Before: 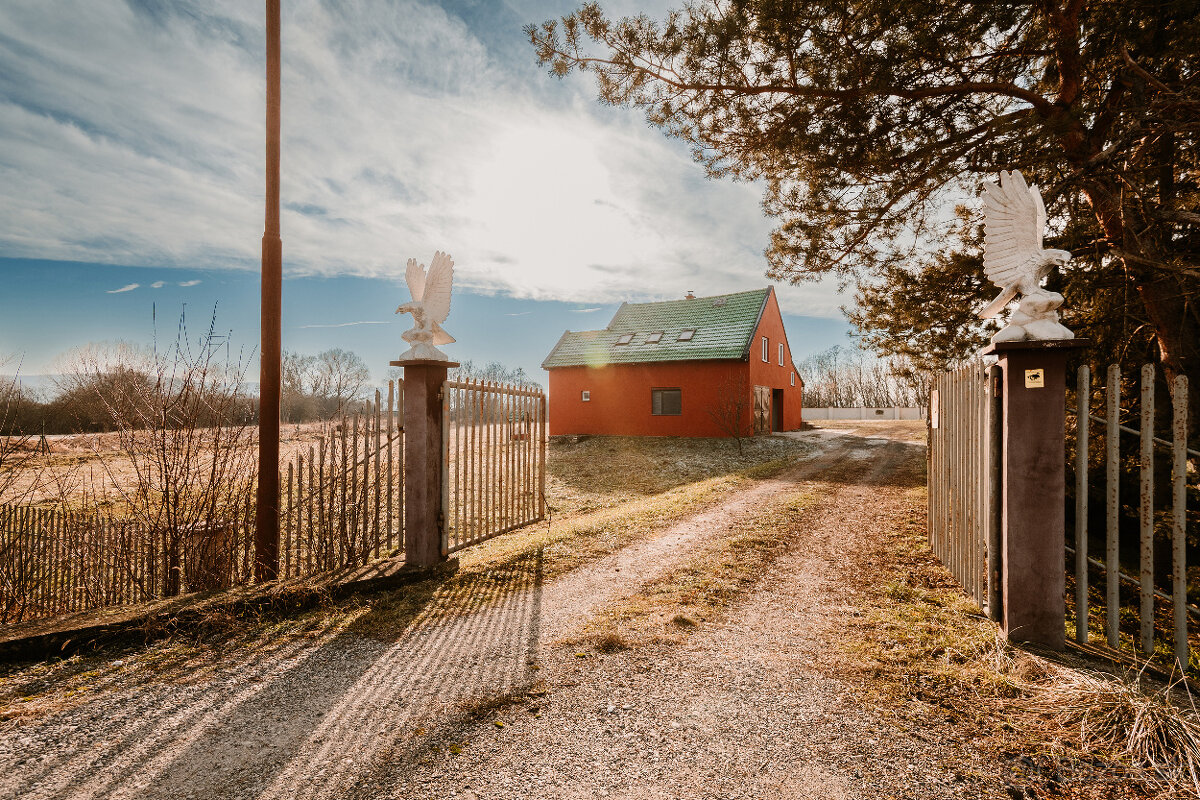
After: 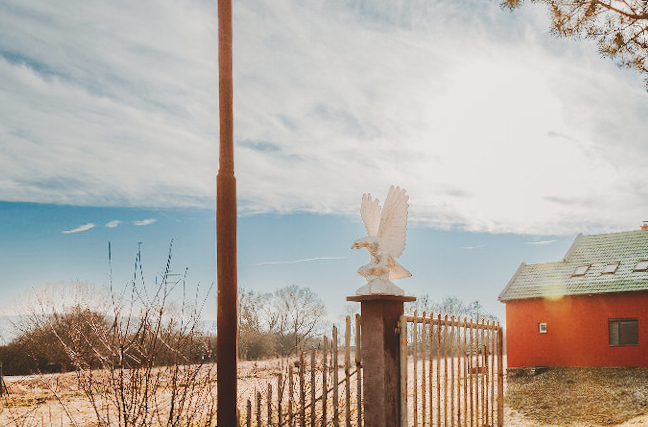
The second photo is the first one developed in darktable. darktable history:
tone curve: curves: ch0 [(0, 0) (0.003, 0.126) (0.011, 0.129) (0.025, 0.129) (0.044, 0.136) (0.069, 0.145) (0.1, 0.162) (0.136, 0.182) (0.177, 0.211) (0.224, 0.254) (0.277, 0.307) (0.335, 0.366) (0.399, 0.441) (0.468, 0.533) (0.543, 0.624) (0.623, 0.702) (0.709, 0.774) (0.801, 0.835) (0.898, 0.904) (1, 1)], preserve colors none
rotate and perspective: rotation -1°, crop left 0.011, crop right 0.989, crop top 0.025, crop bottom 0.975
crop and rotate: left 3.047%, top 7.509%, right 42.236%, bottom 37.598%
